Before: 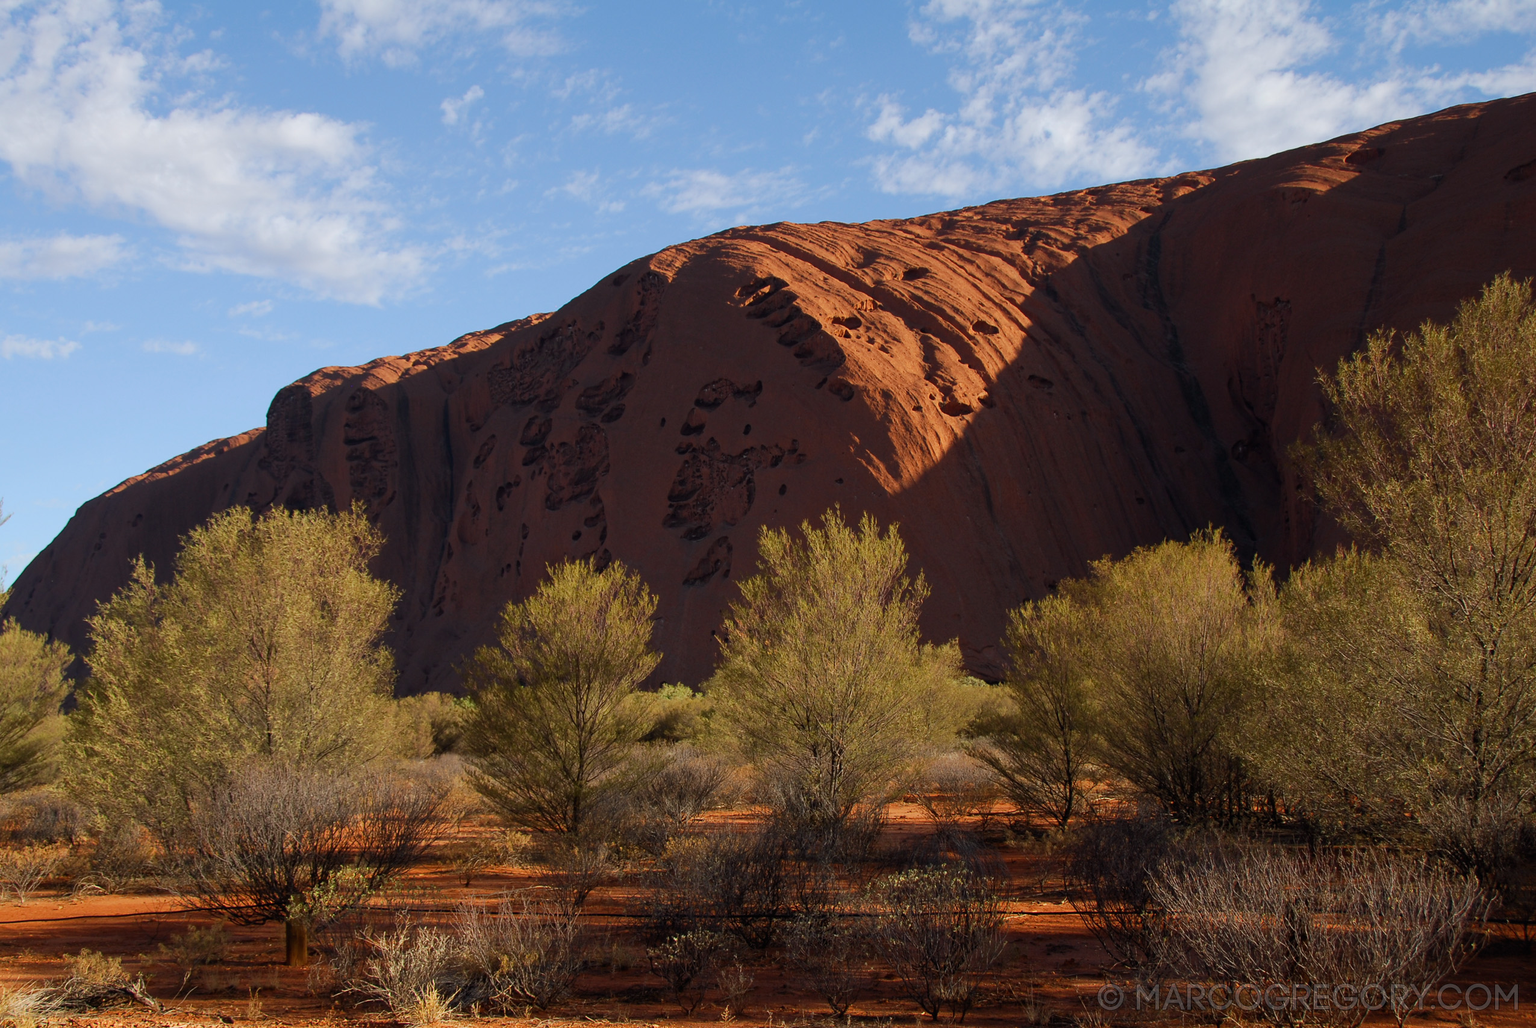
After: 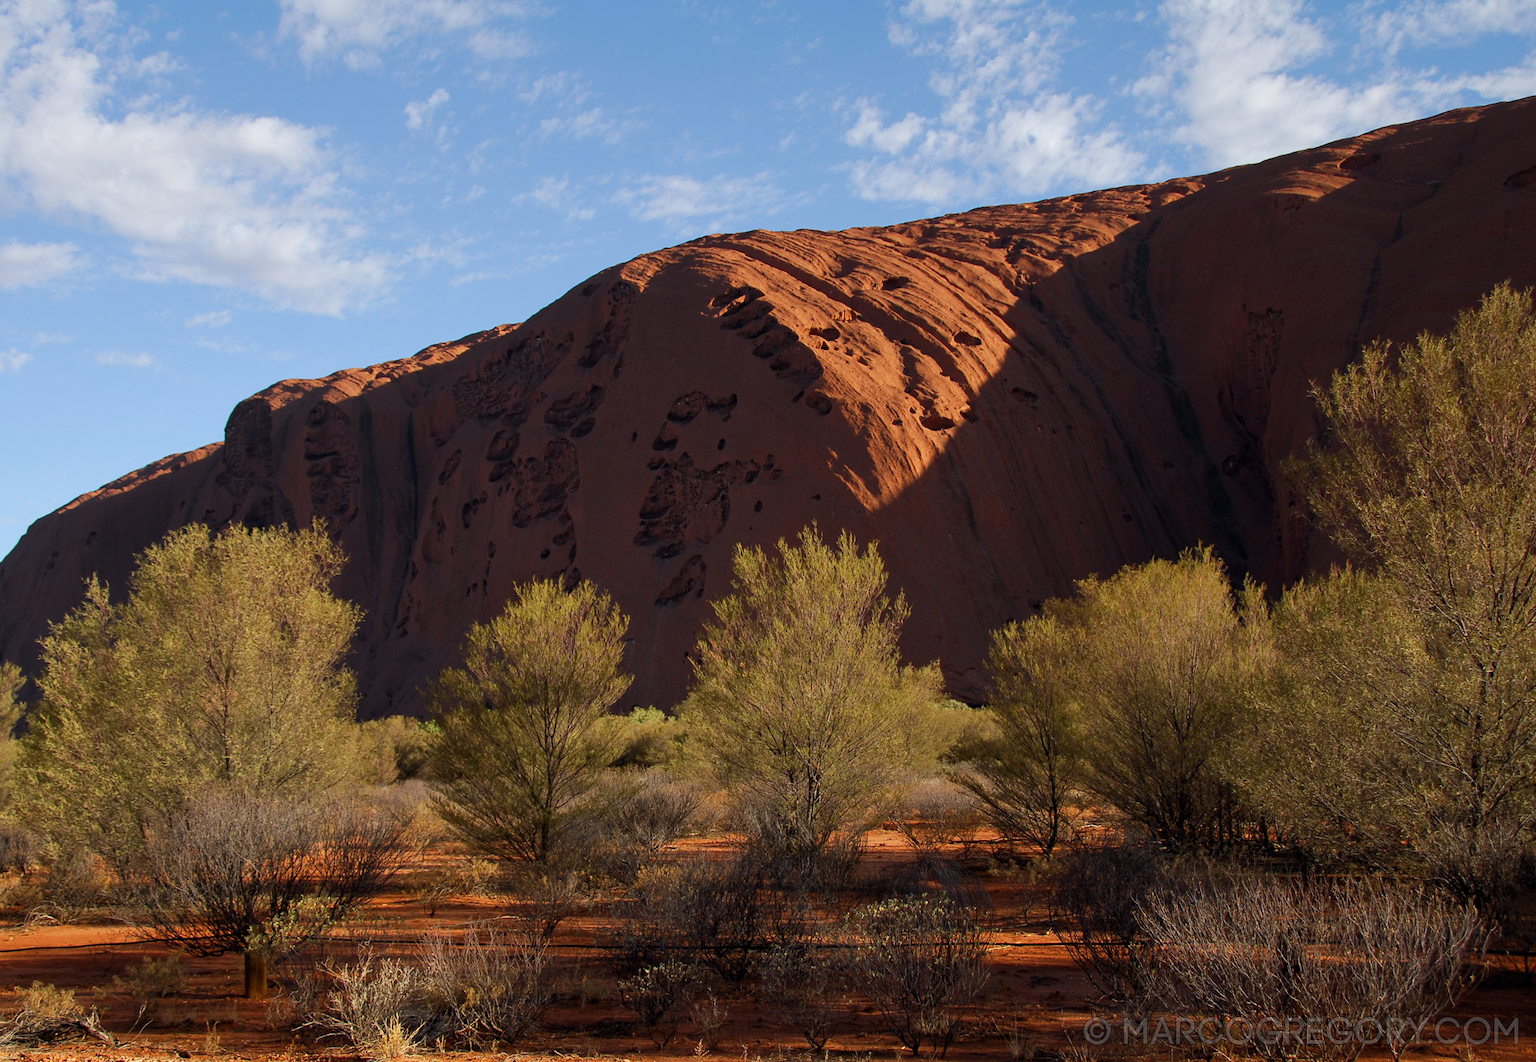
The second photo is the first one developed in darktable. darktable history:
crop and rotate: left 3.238%
contrast equalizer: octaves 7, y [[0.6 ×6], [0.55 ×6], [0 ×6], [0 ×6], [0 ×6]], mix 0.15
